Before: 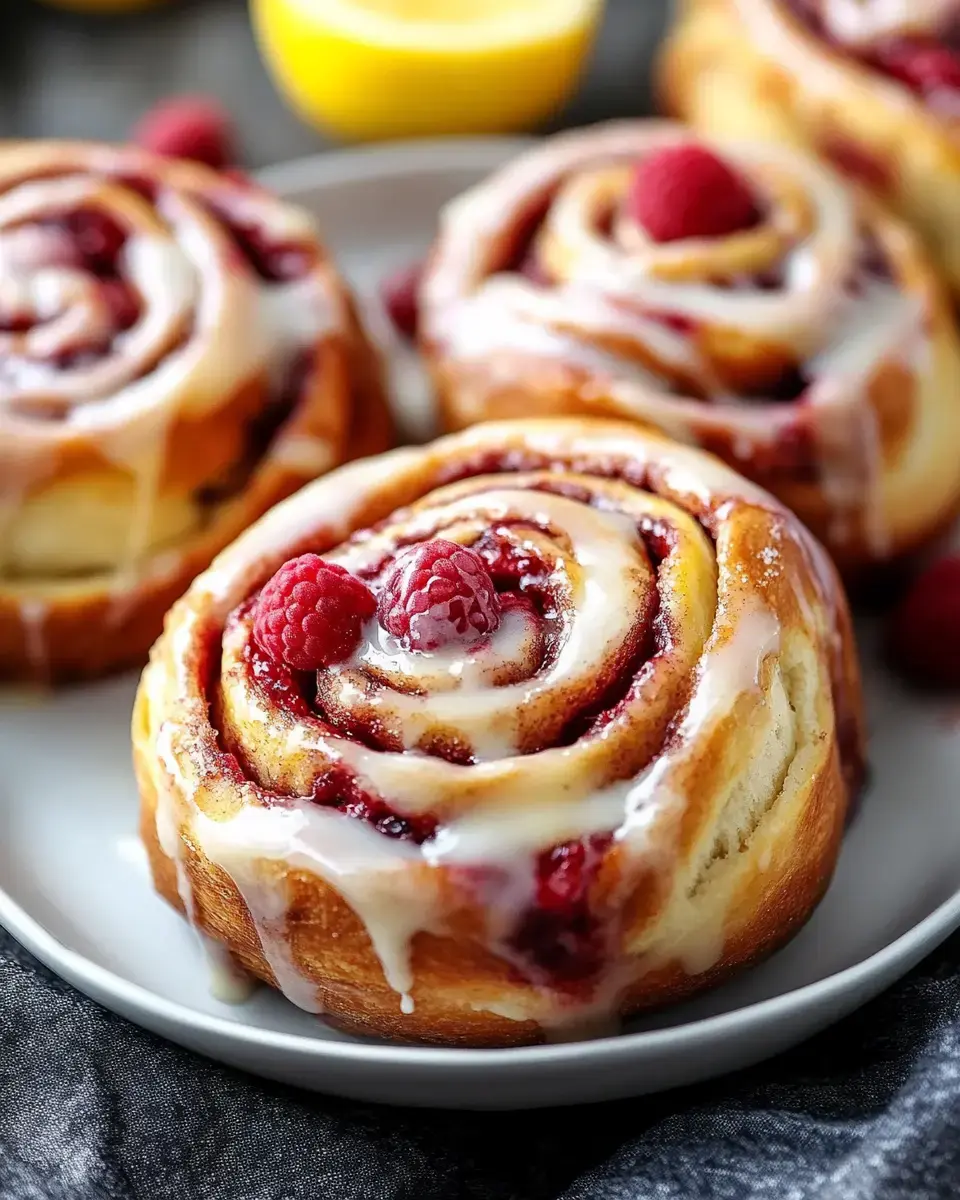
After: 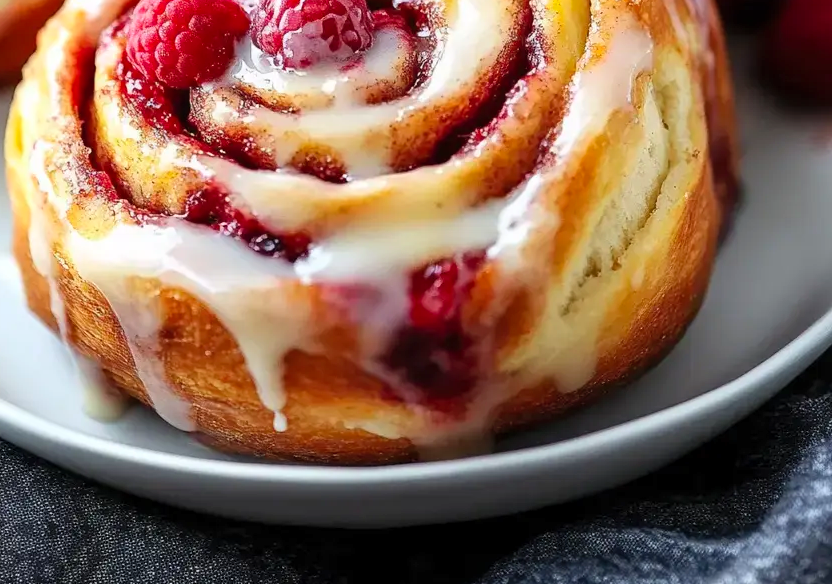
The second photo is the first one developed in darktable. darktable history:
contrast brightness saturation: contrast 0.073, brightness 0.071, saturation 0.176
crop and rotate: left 13.258%, top 48.58%, bottom 2.746%
